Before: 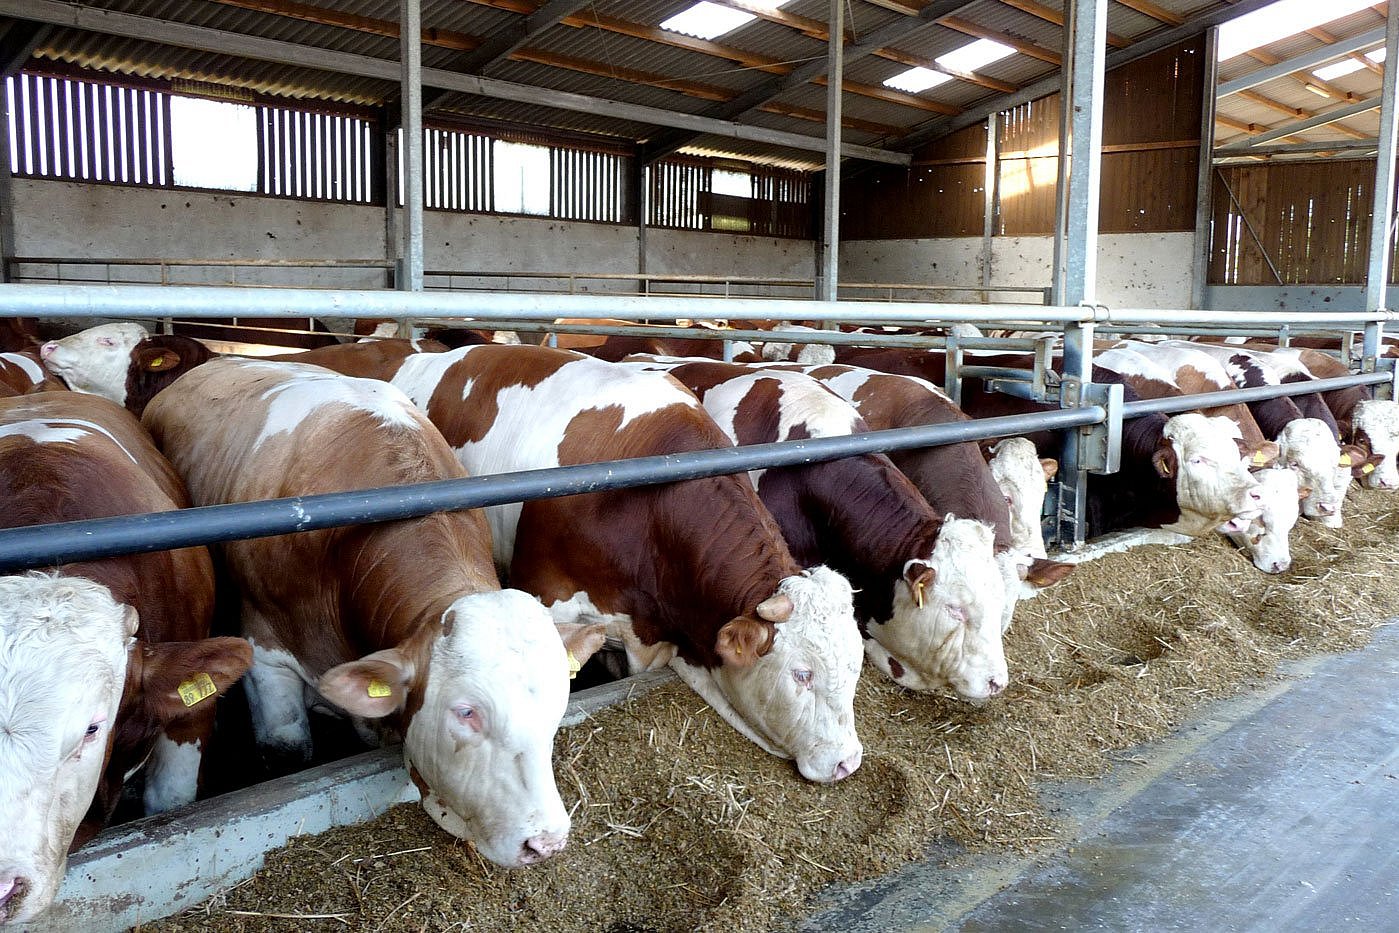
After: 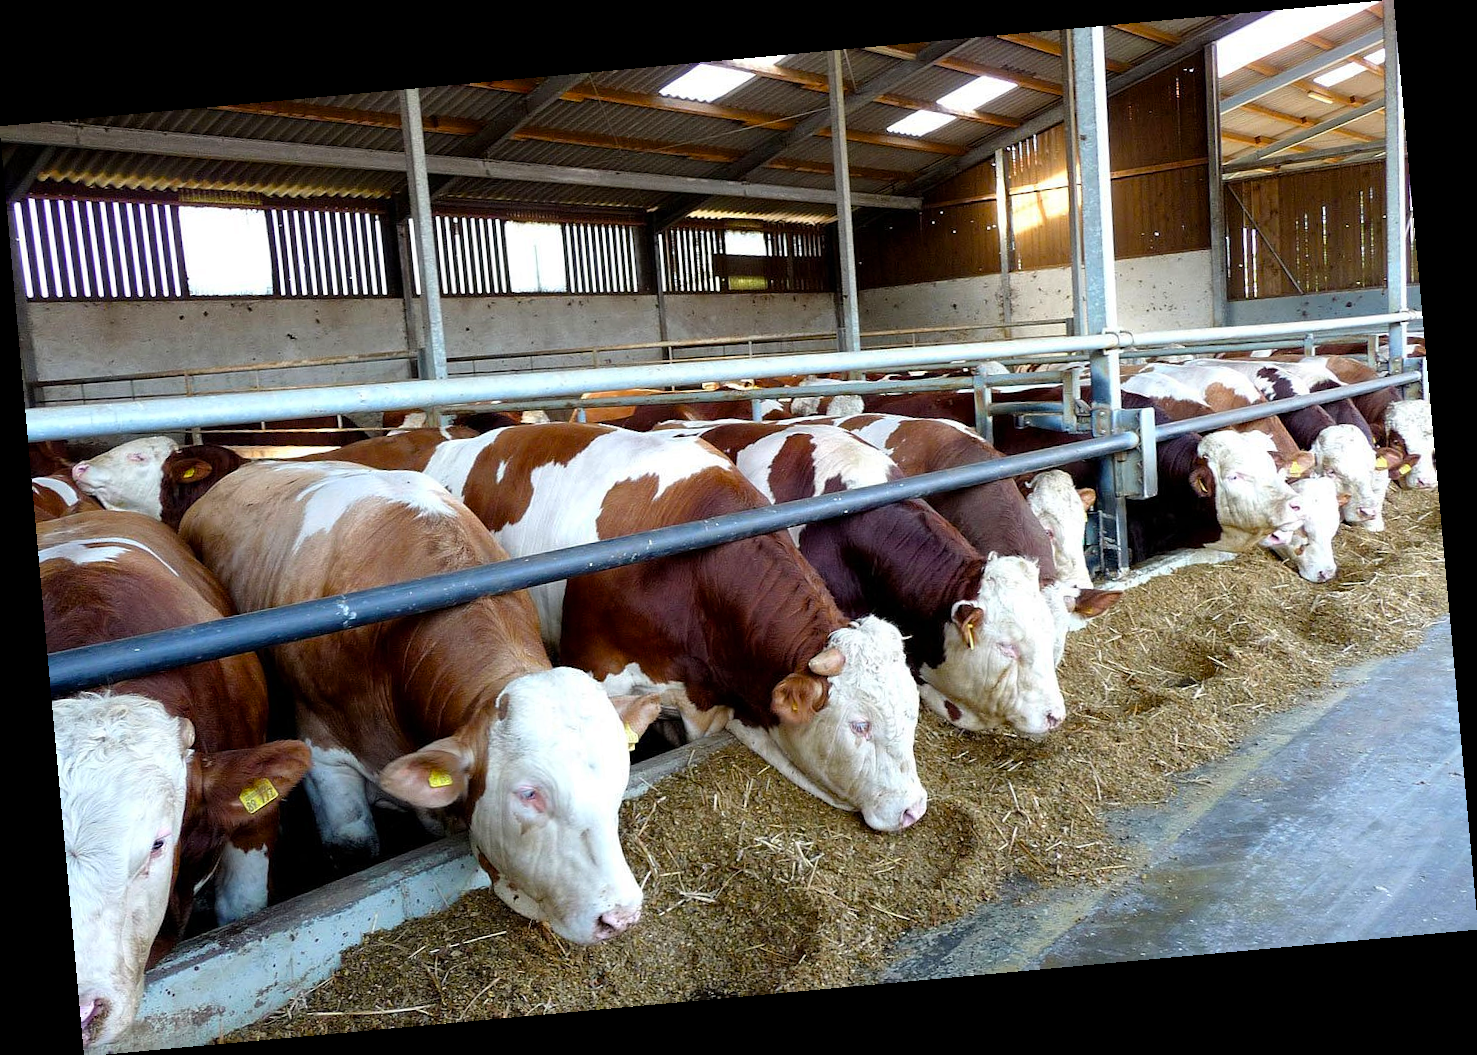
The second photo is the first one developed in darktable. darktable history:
color balance rgb: perceptual saturation grading › global saturation 20%, global vibrance 20%
rotate and perspective: rotation -5.2°, automatic cropping off
